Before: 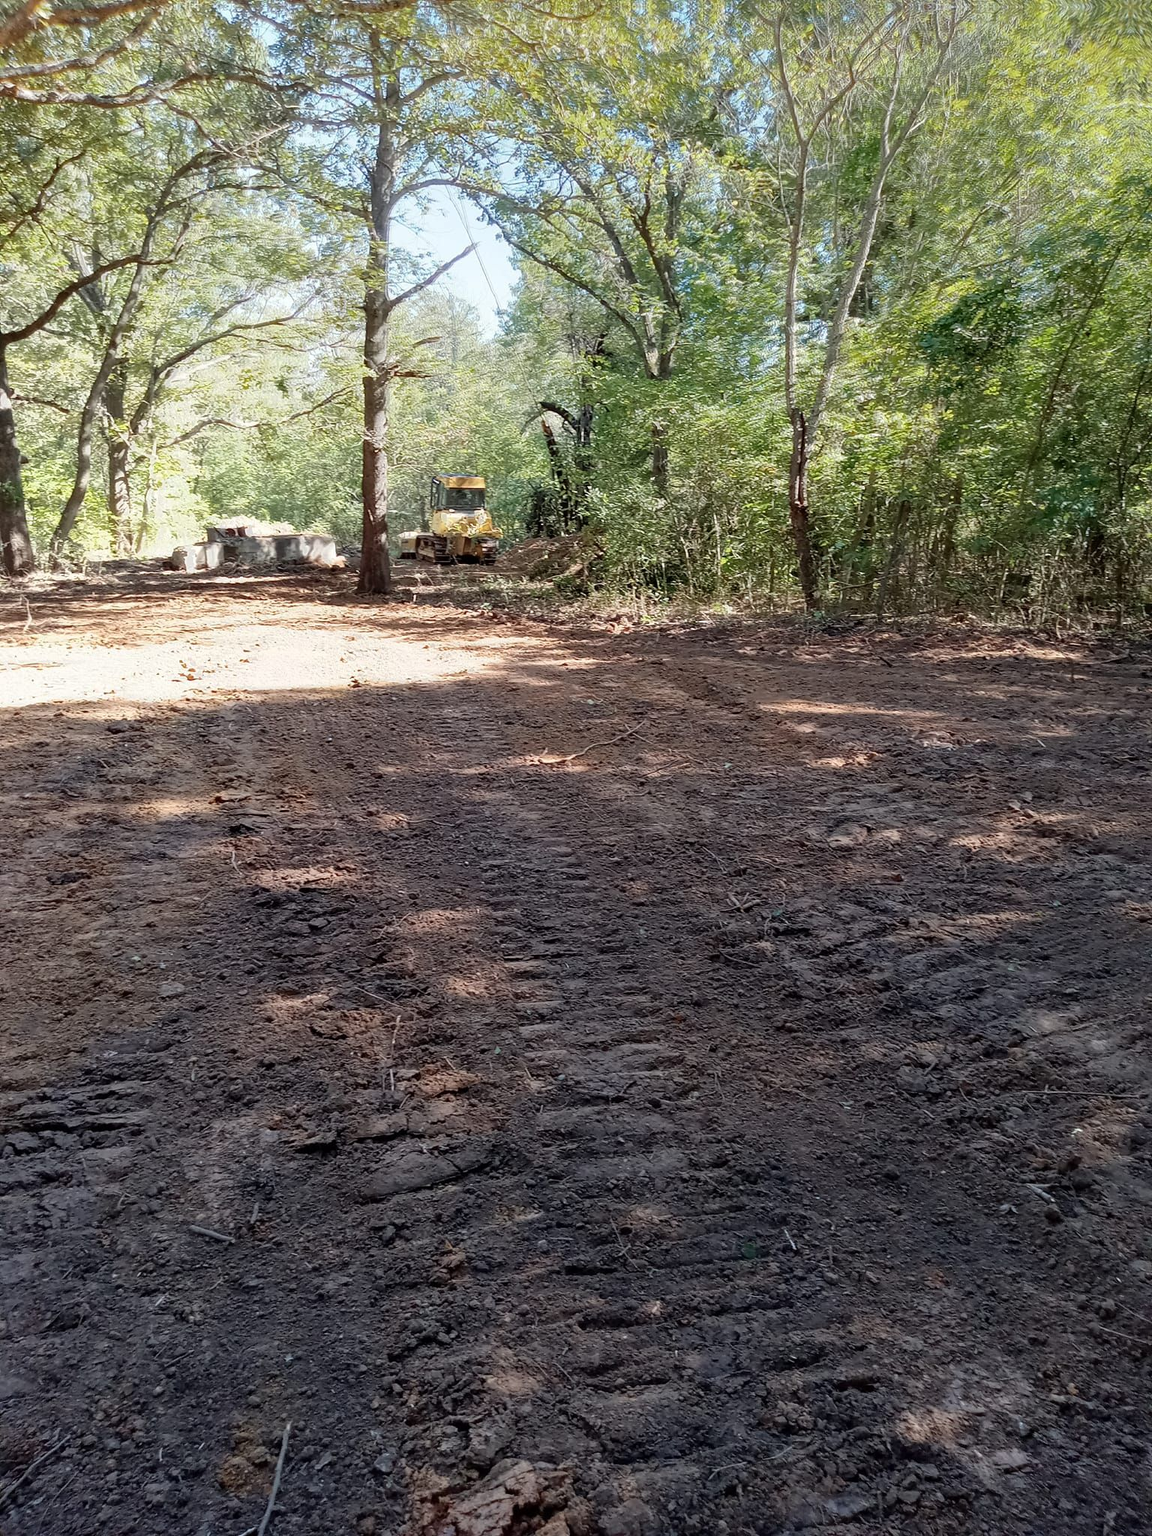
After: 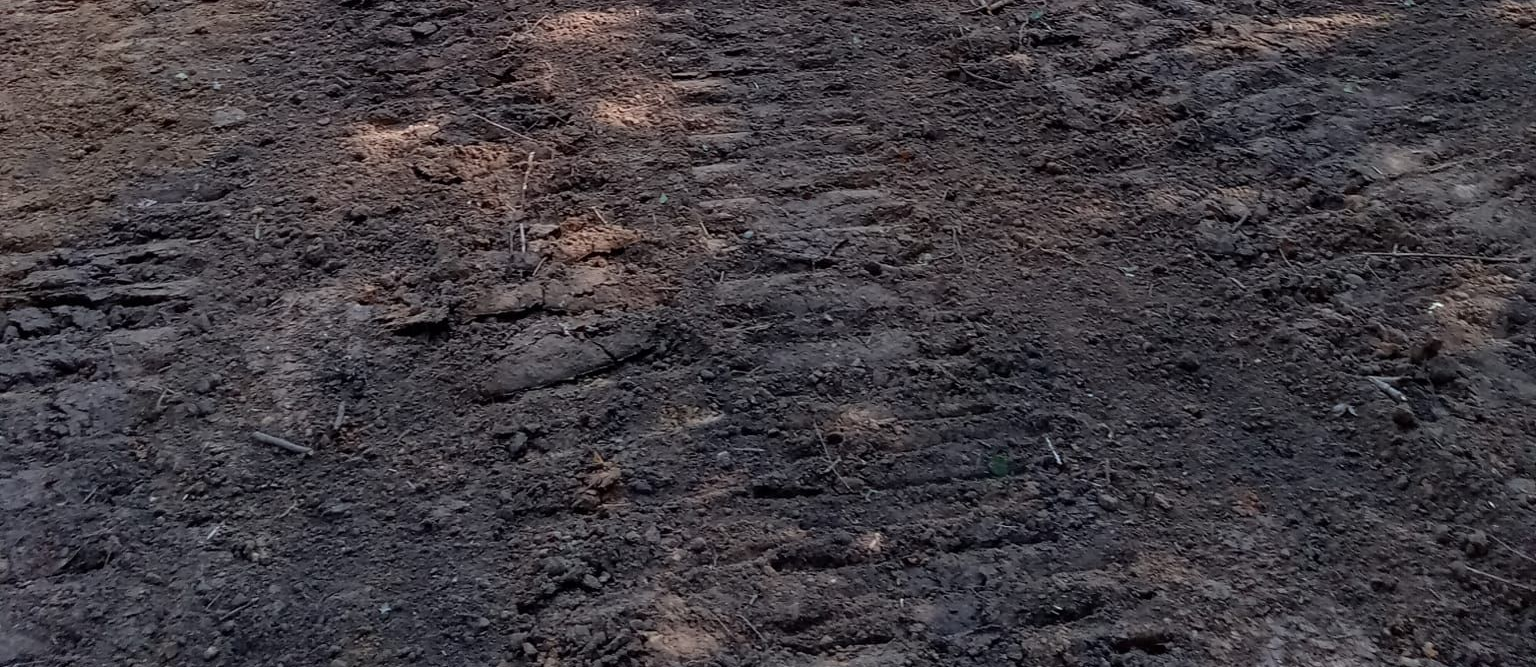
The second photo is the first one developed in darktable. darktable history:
crop and rotate: top 58.713%, bottom 8.704%
